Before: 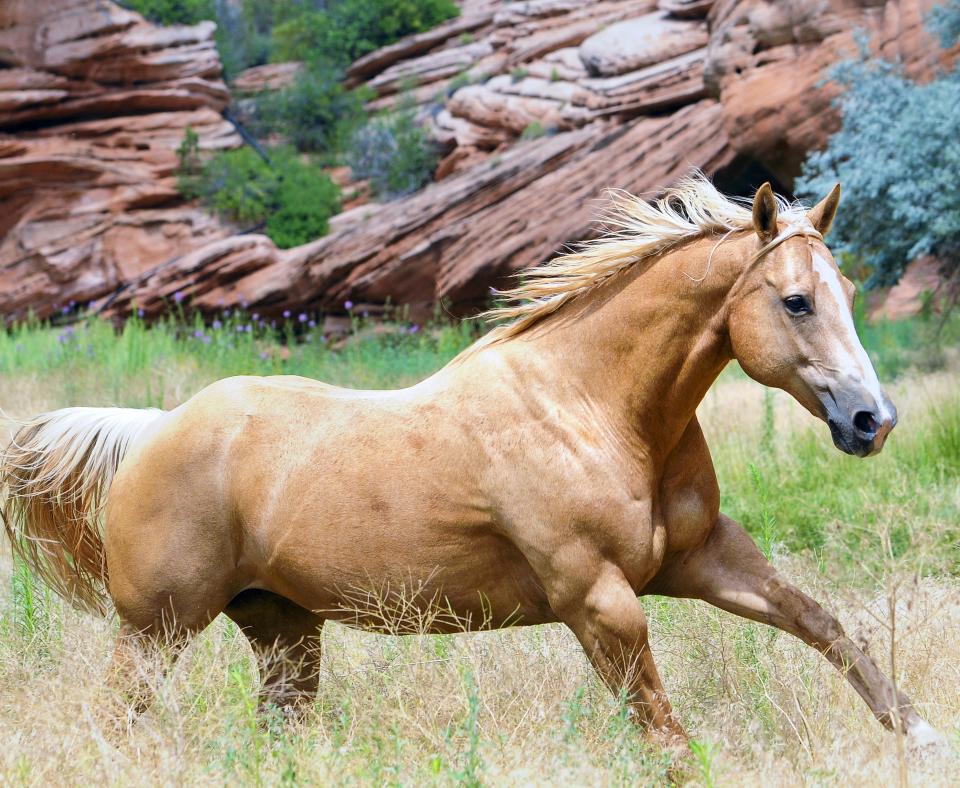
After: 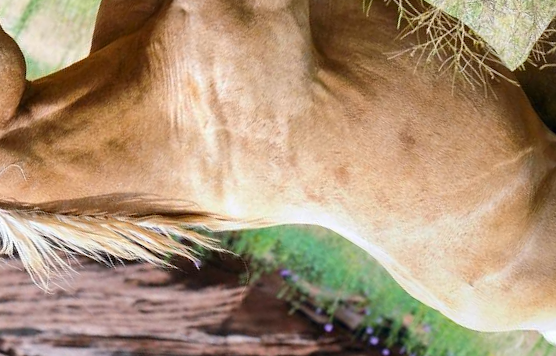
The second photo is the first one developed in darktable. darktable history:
crop and rotate: angle 148.51°, left 9.209%, top 15.576%, right 4.439%, bottom 17.14%
